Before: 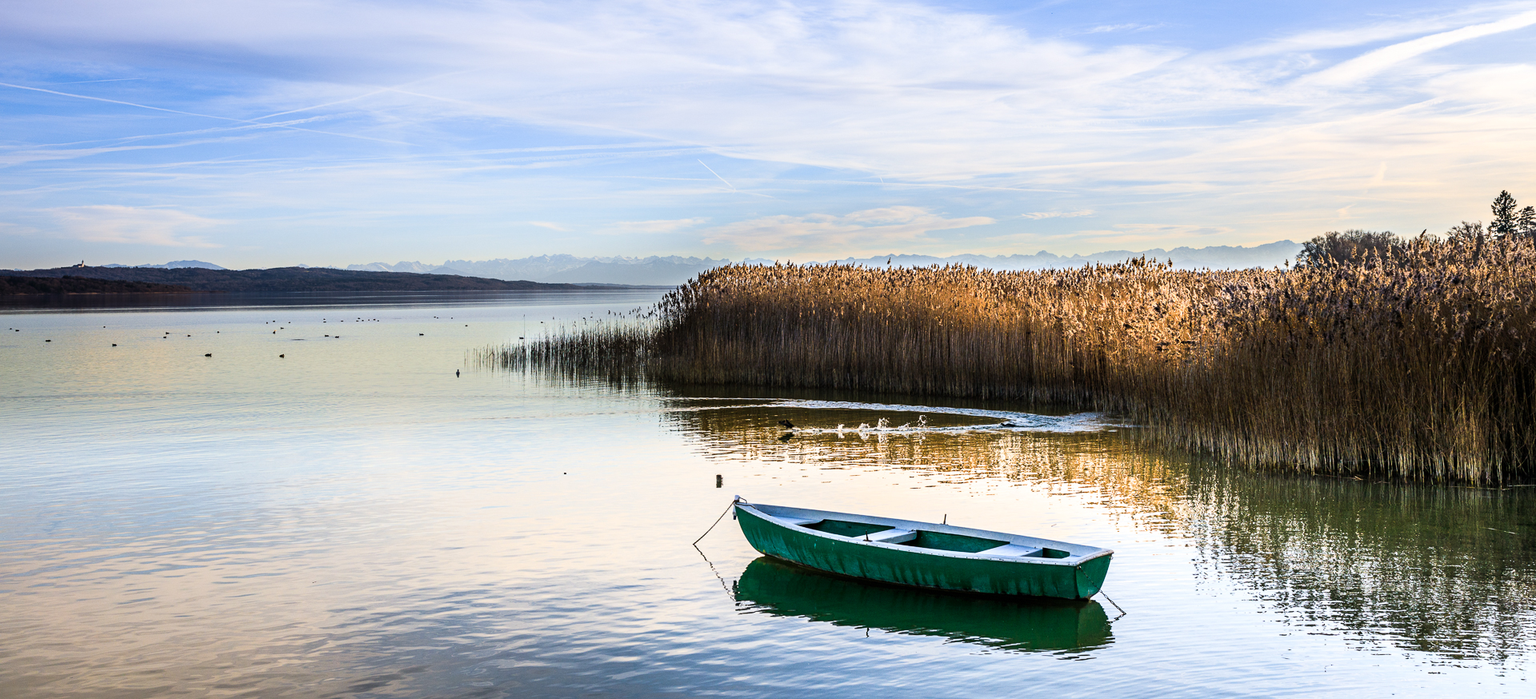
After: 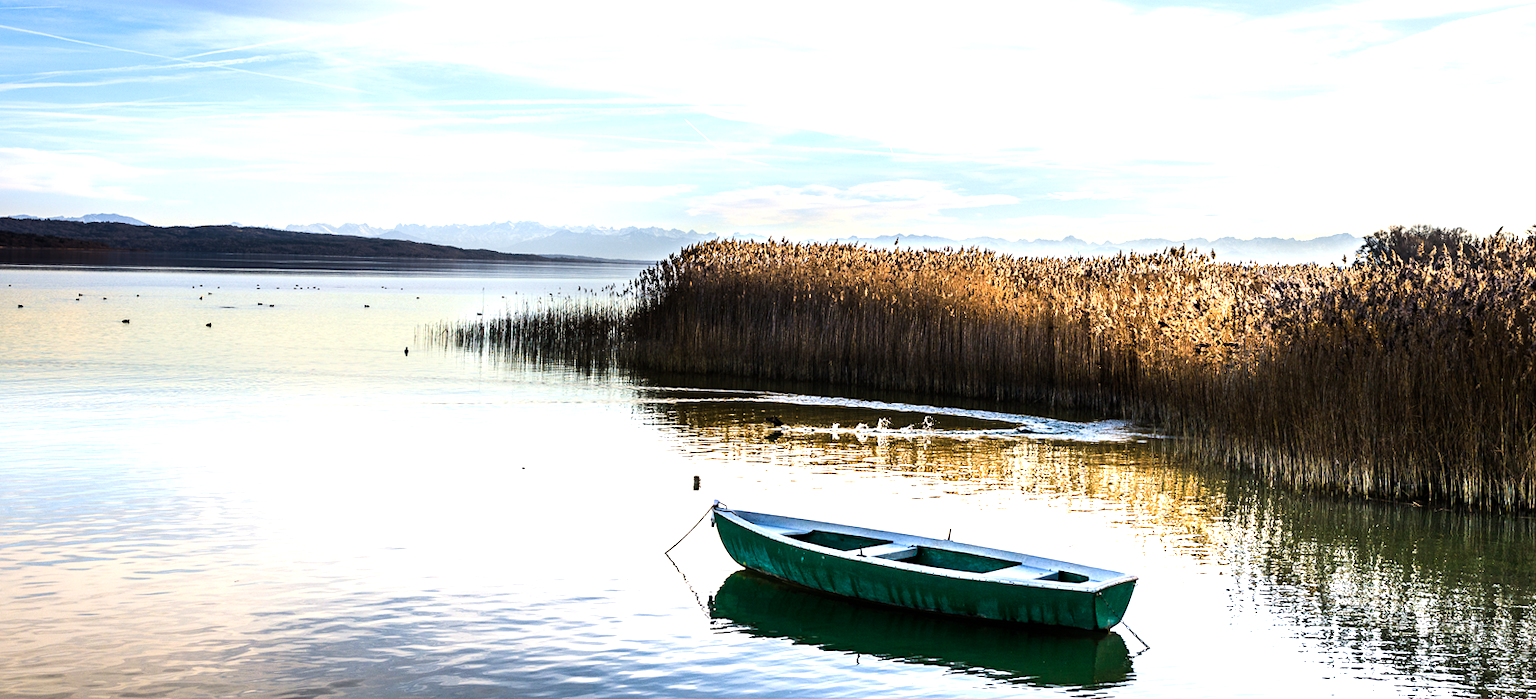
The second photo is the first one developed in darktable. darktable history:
crop and rotate: angle -1.96°, left 3.097%, top 4.154%, right 1.586%, bottom 0.529%
tone equalizer: -8 EV -0.75 EV, -7 EV -0.7 EV, -6 EV -0.6 EV, -5 EV -0.4 EV, -3 EV 0.4 EV, -2 EV 0.6 EV, -1 EV 0.7 EV, +0 EV 0.75 EV, edges refinement/feathering 500, mask exposure compensation -1.57 EV, preserve details no
